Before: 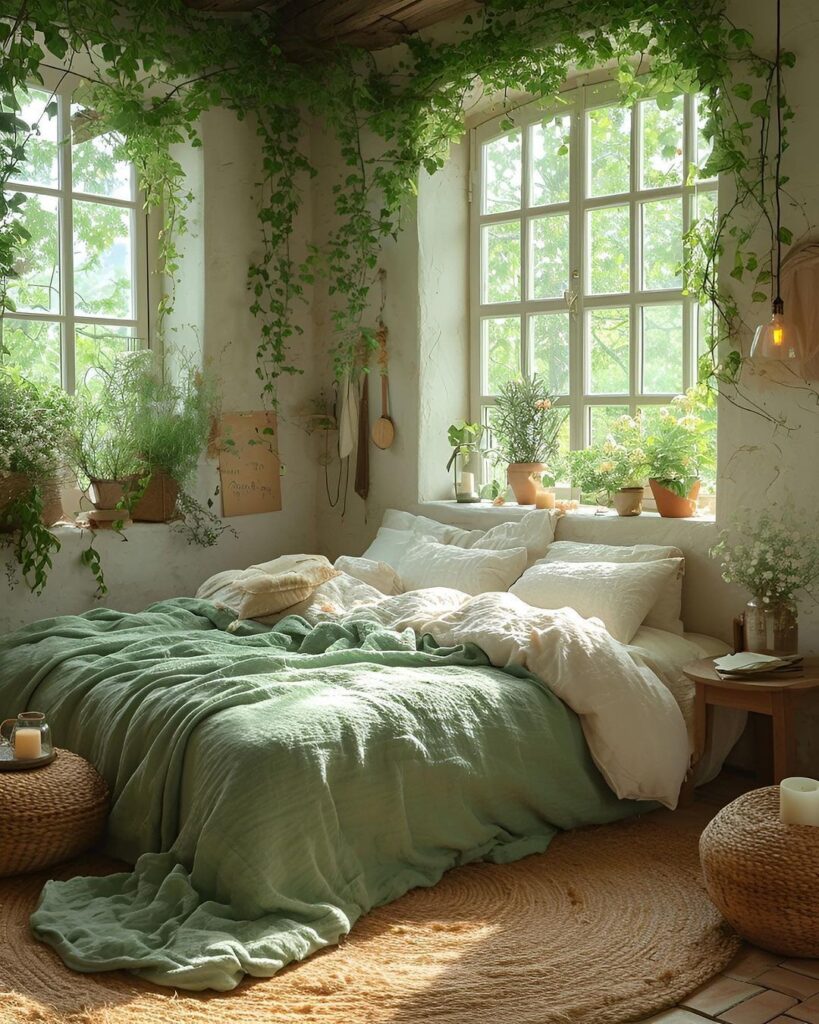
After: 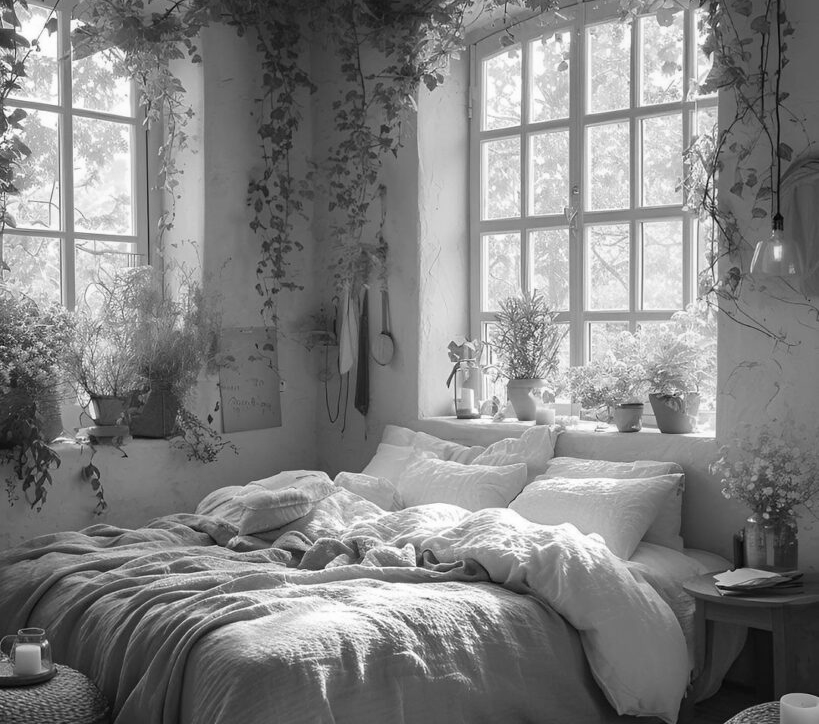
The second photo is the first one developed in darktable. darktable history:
crop and rotate: top 8.293%, bottom 20.996%
monochrome: size 1
exposure: compensate exposure bias true, compensate highlight preservation false
